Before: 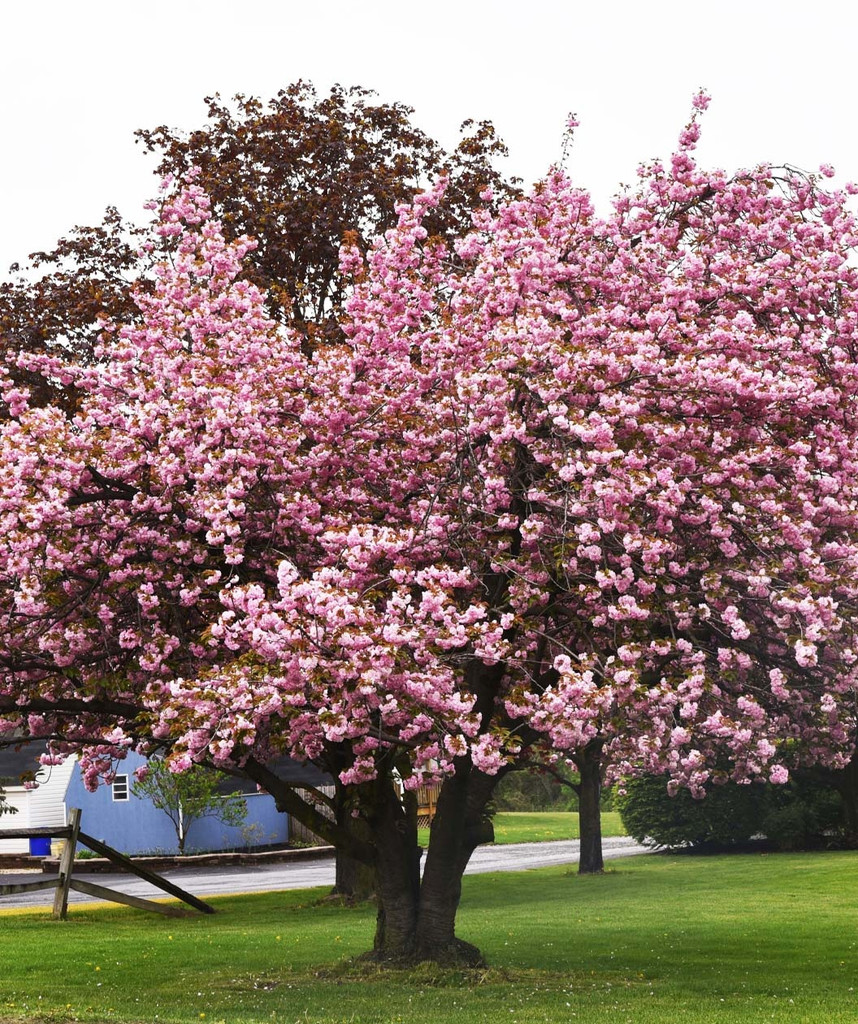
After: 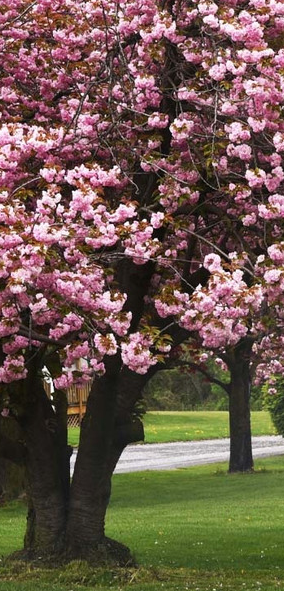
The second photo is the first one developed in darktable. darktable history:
crop: left 40.878%, top 39.176%, right 25.993%, bottom 3.081%
tone equalizer: on, module defaults
